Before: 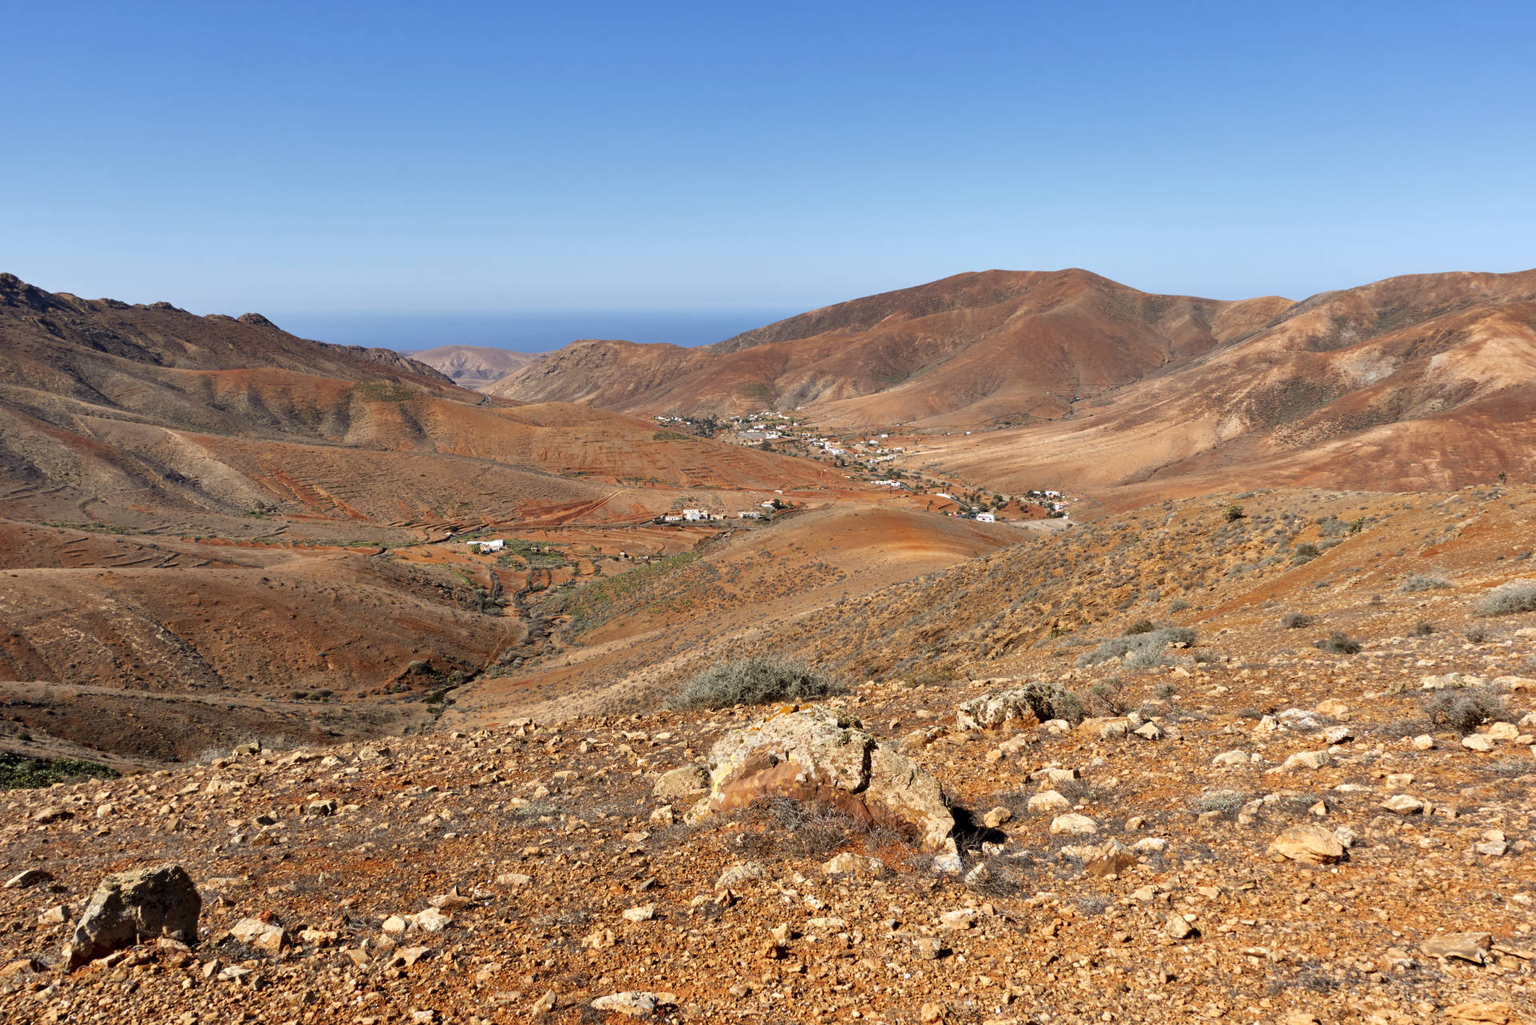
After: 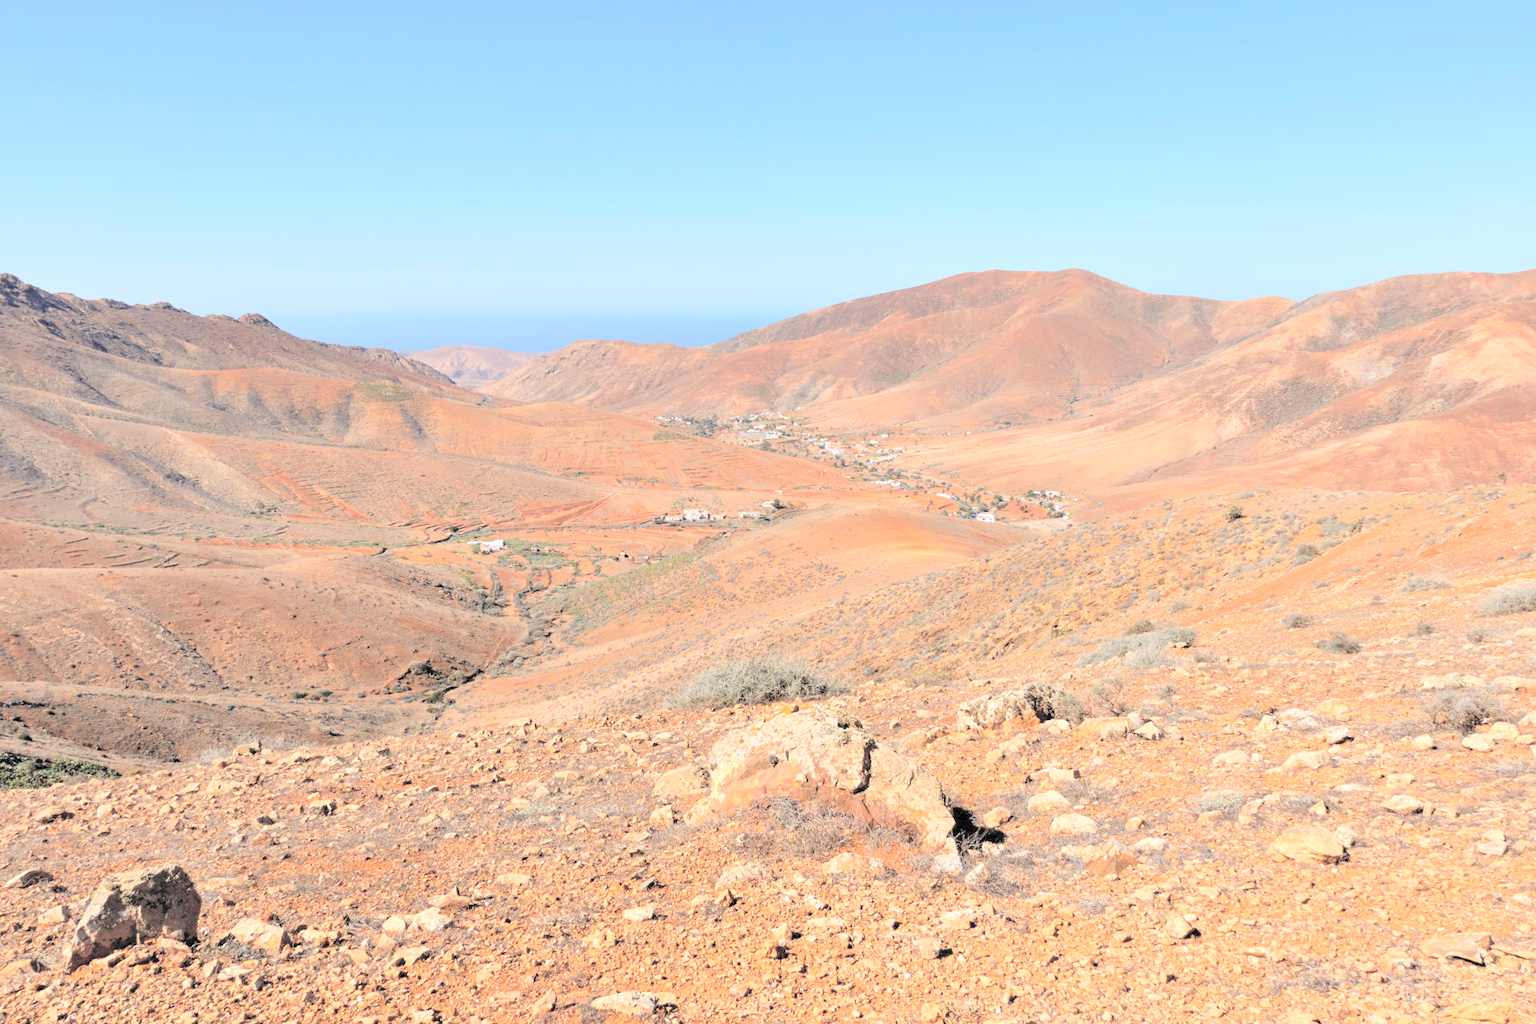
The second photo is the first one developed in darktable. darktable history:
color correction: saturation 0.8
tone equalizer: on, module defaults
contrast brightness saturation: brightness 1
